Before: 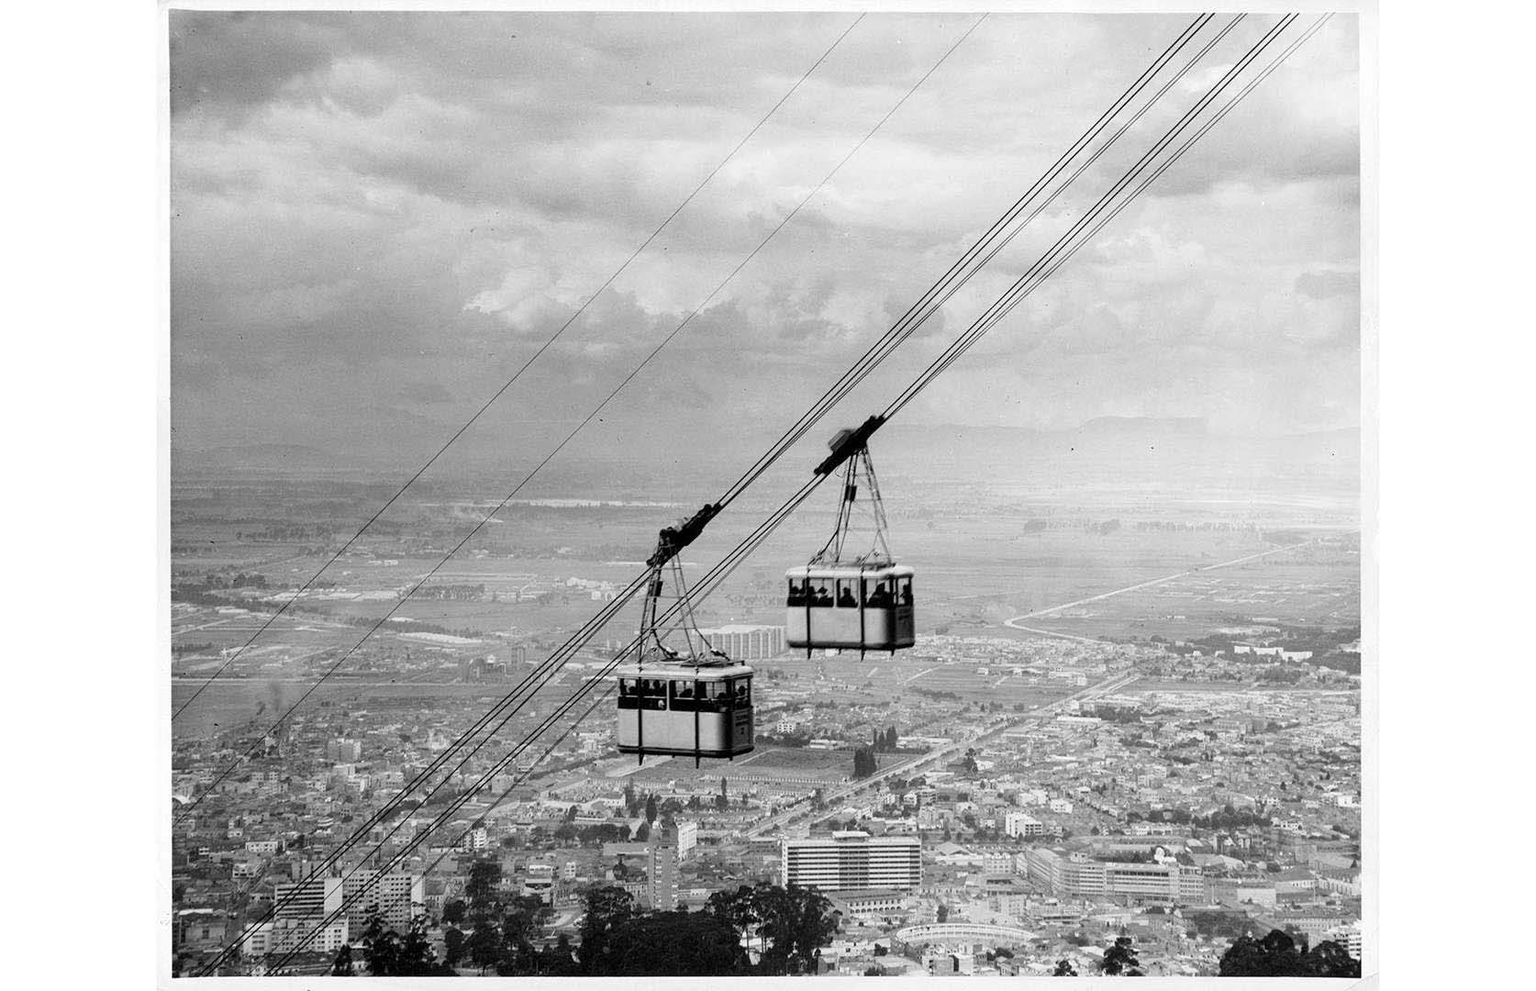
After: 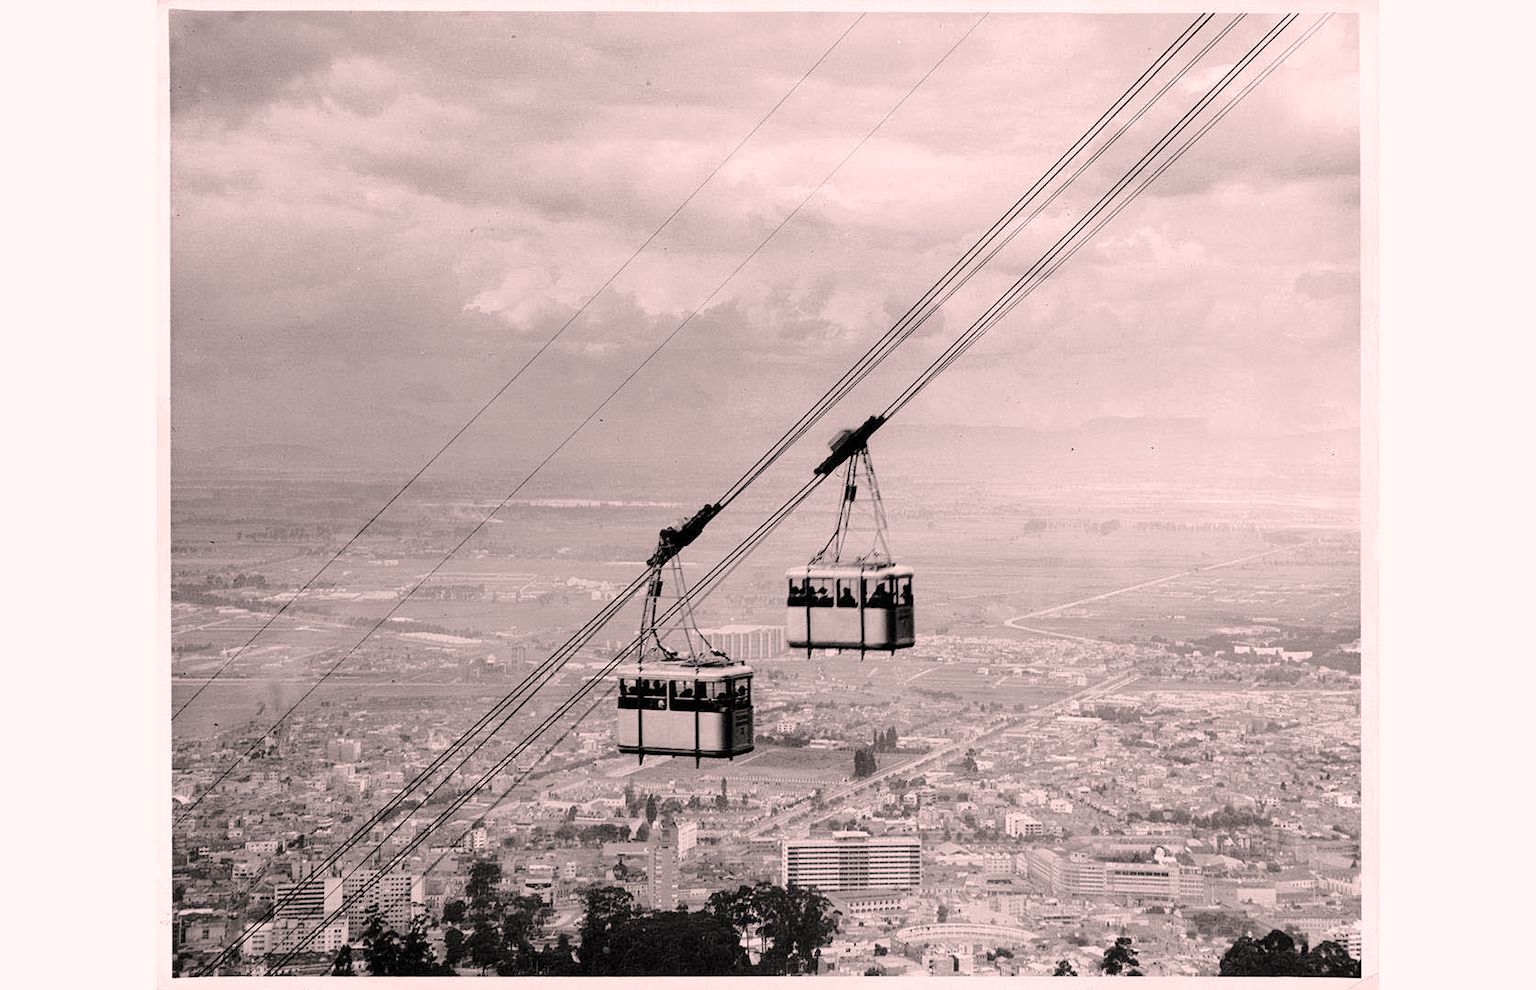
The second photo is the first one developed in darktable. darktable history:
color correction: highlights a* 12.89, highlights b* 5.51
tone curve: curves: ch0 [(0, 0) (0.003, 0.004) (0.011, 0.01) (0.025, 0.025) (0.044, 0.042) (0.069, 0.064) (0.1, 0.093) (0.136, 0.13) (0.177, 0.182) (0.224, 0.241) (0.277, 0.322) (0.335, 0.409) (0.399, 0.482) (0.468, 0.551) (0.543, 0.606) (0.623, 0.672) (0.709, 0.73) (0.801, 0.81) (0.898, 0.885) (1, 1)], color space Lab, independent channels, preserve colors none
